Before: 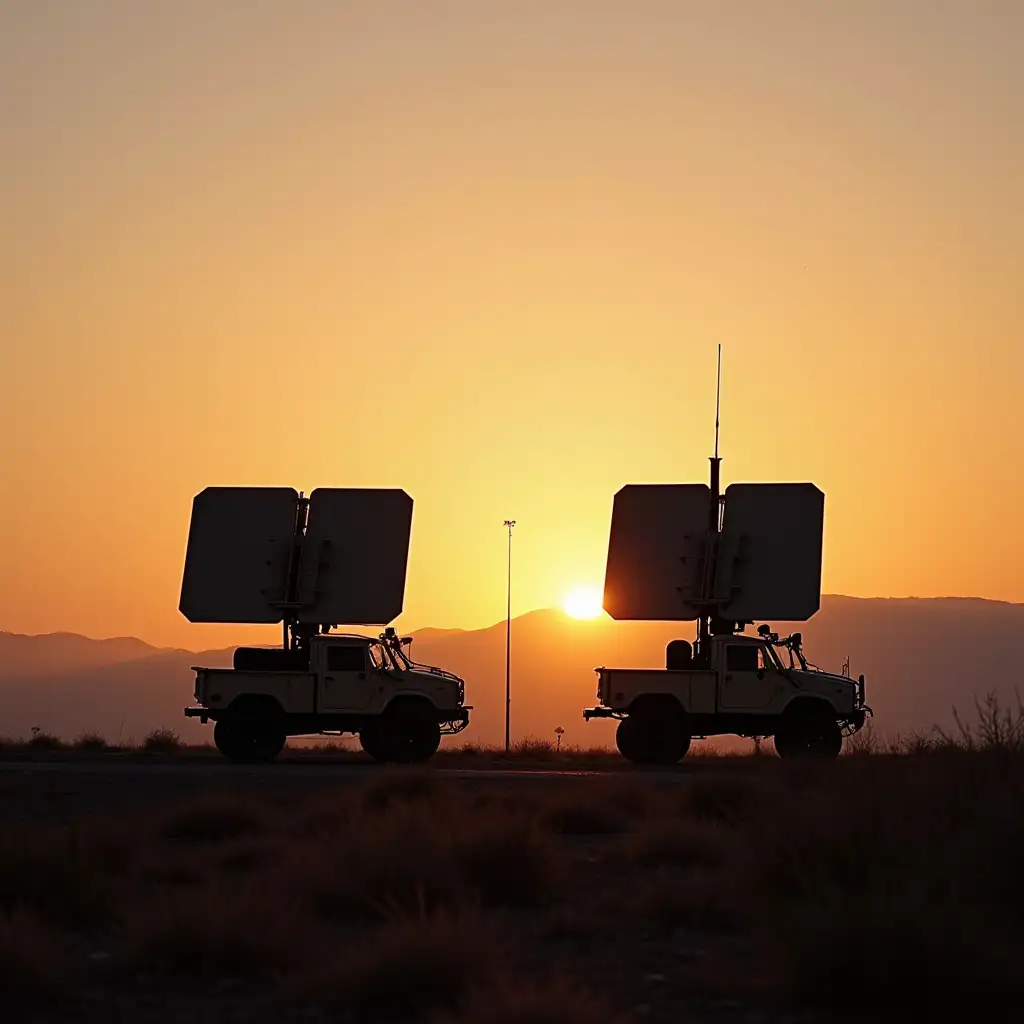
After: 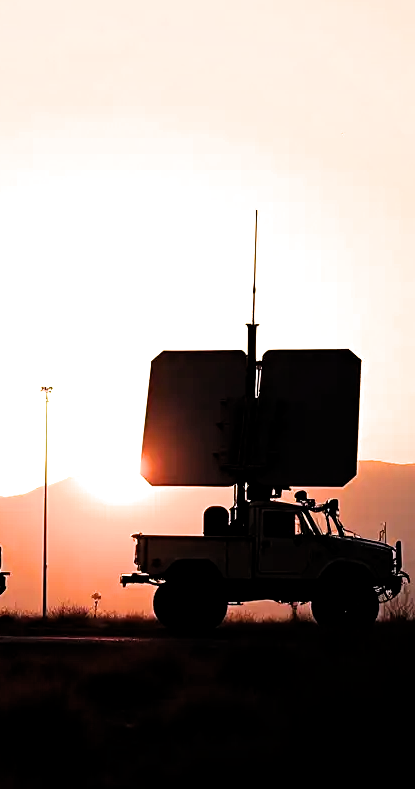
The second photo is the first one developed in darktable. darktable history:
crop: left 45.265%, top 13.127%, right 14.138%, bottom 9.804%
exposure: exposure 0.998 EV, compensate exposure bias true, compensate highlight preservation false
filmic rgb: middle gray luminance 8.55%, black relative exposure -6.27 EV, white relative exposure 2.73 EV, threshold 5.99 EV, target black luminance 0%, hardness 4.79, latitude 73.49%, contrast 1.33, shadows ↔ highlights balance 9.89%, color science v6 (2022), enable highlight reconstruction true
